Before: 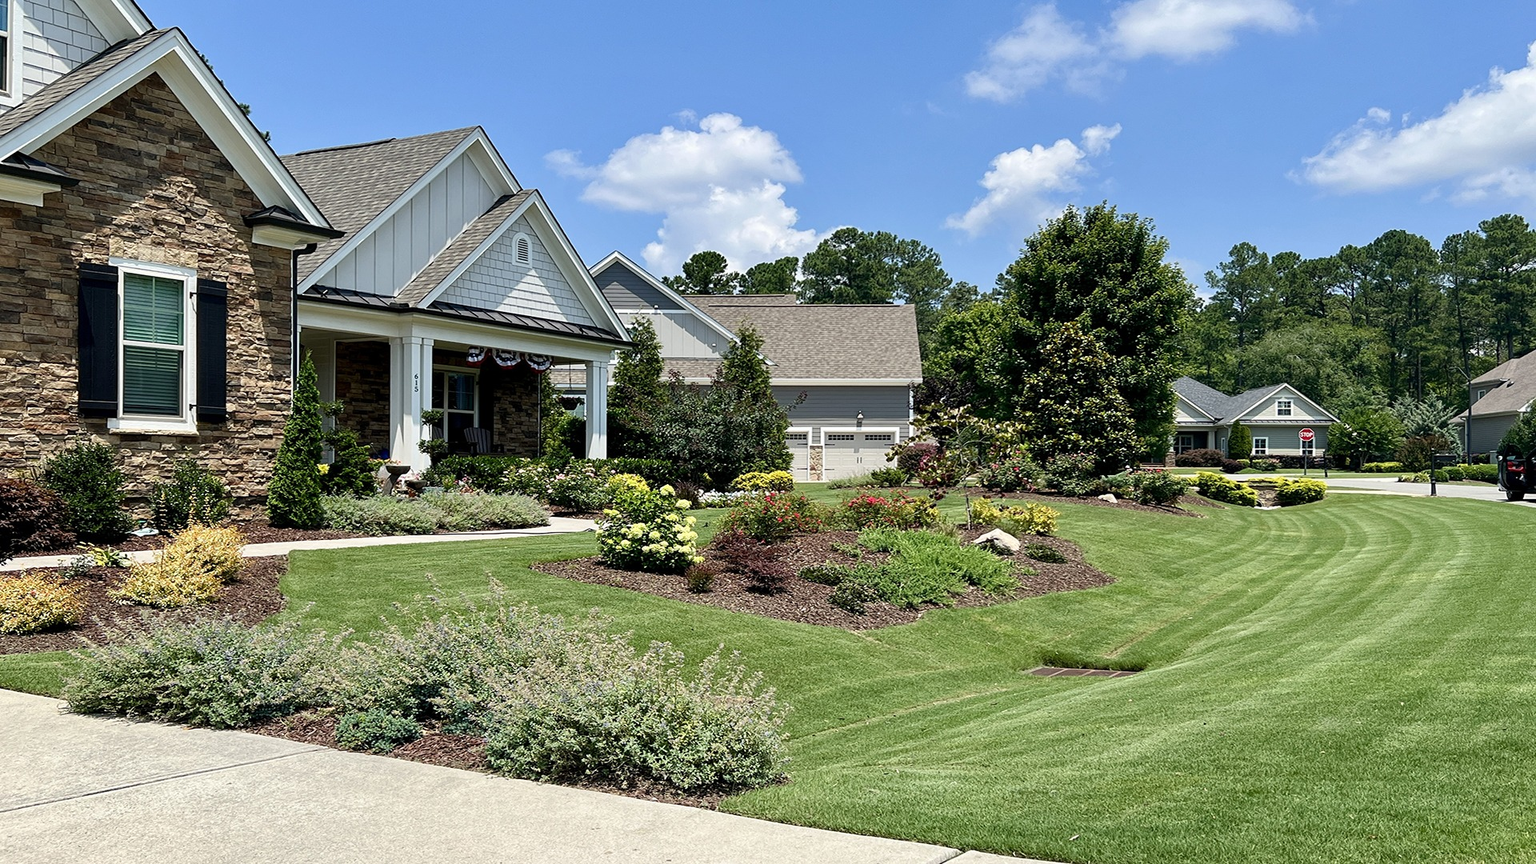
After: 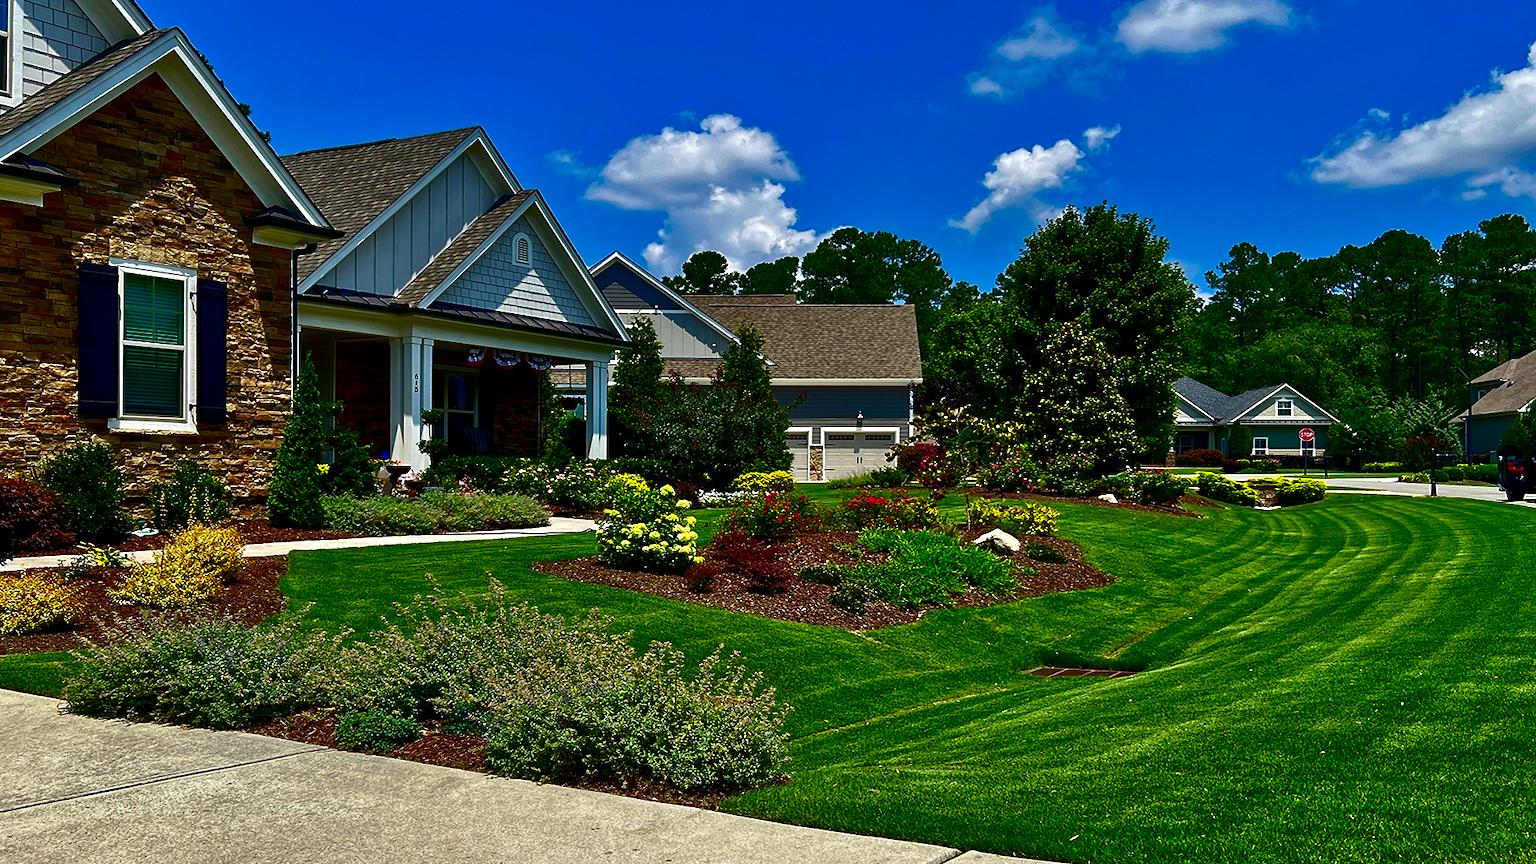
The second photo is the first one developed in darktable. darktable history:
contrast brightness saturation: brightness -1, saturation 1
tone equalizer: -7 EV 0.15 EV, -6 EV 0.6 EV, -5 EV 1.15 EV, -4 EV 1.33 EV, -3 EV 1.15 EV, -2 EV 0.6 EV, -1 EV 0.15 EV, mask exposure compensation -0.5 EV
